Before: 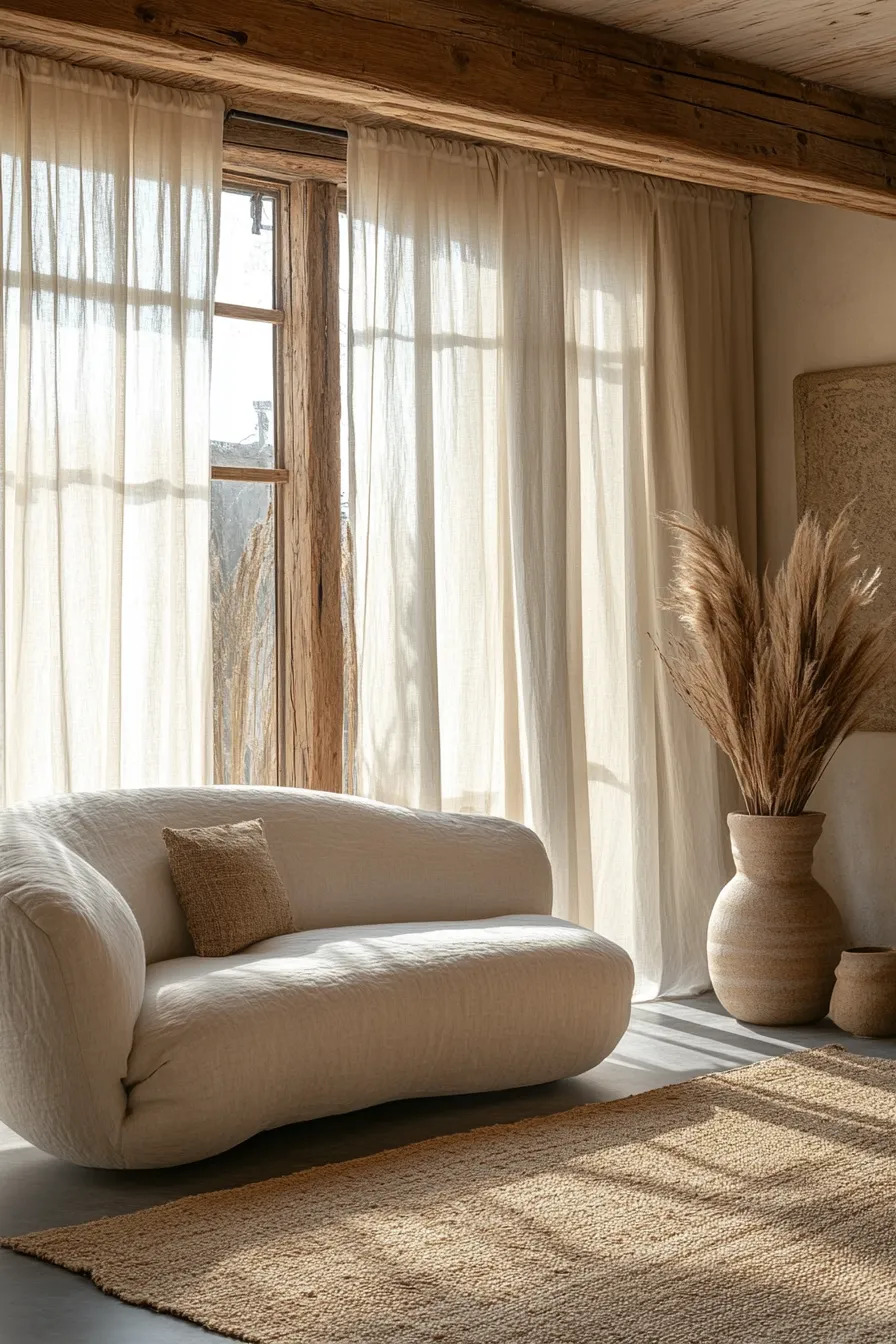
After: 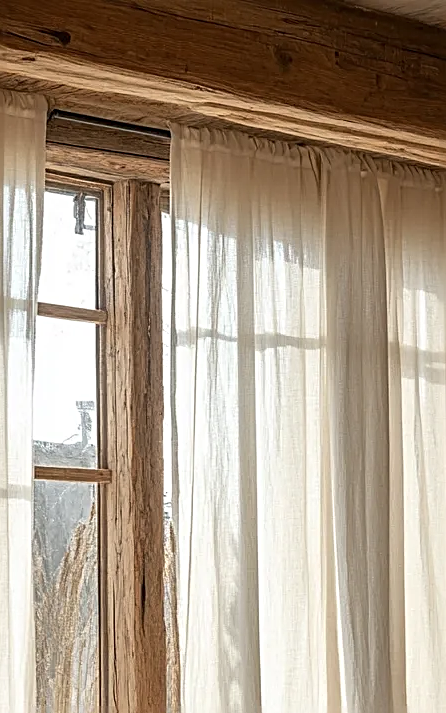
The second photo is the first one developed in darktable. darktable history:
crop: left 19.781%, right 30.364%, bottom 46.892%
sharpen: radius 2.556, amount 0.644
